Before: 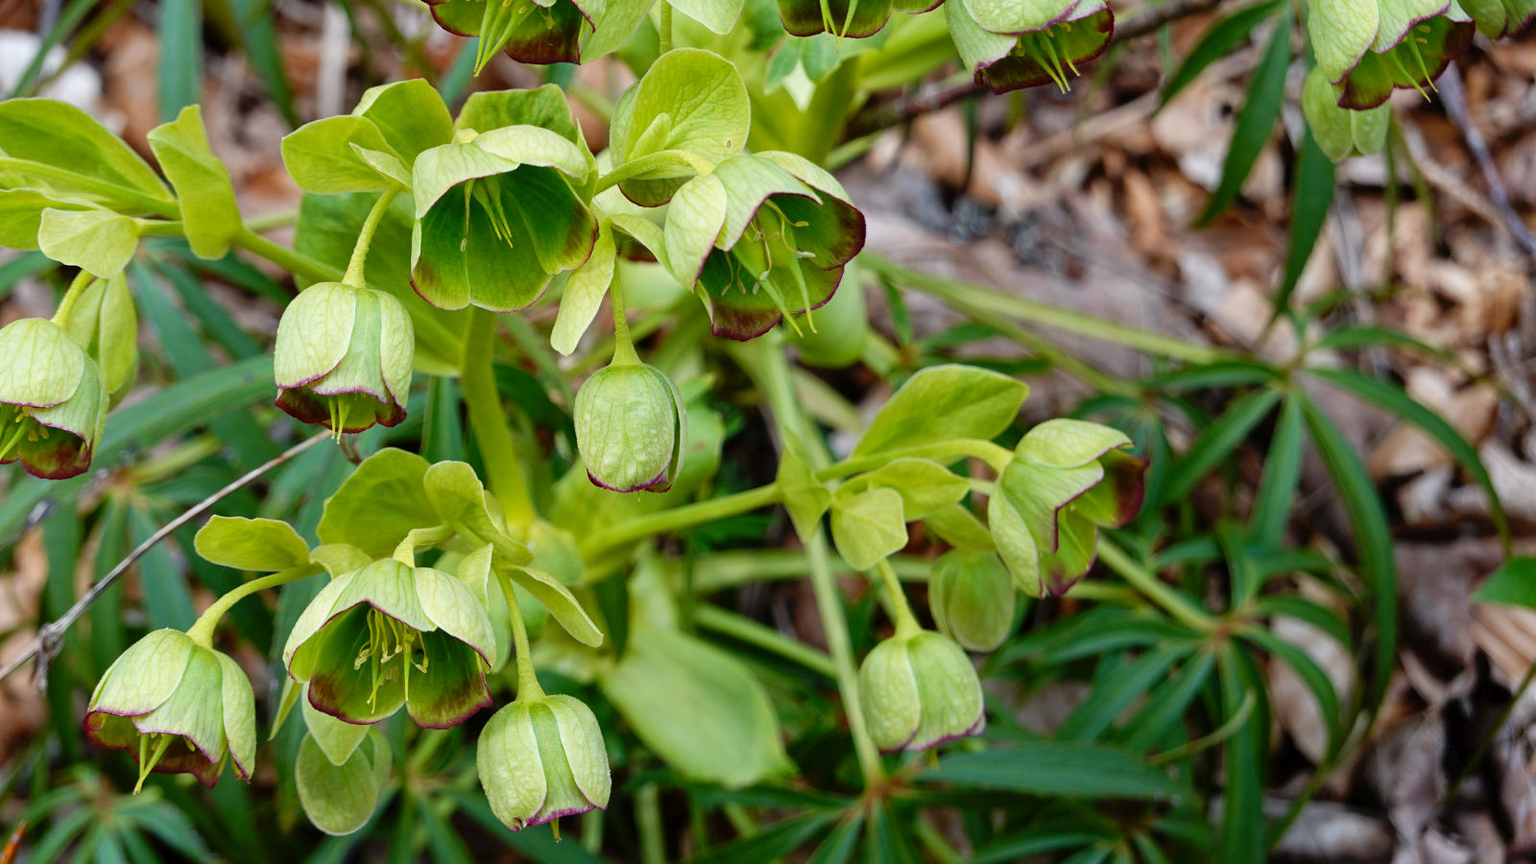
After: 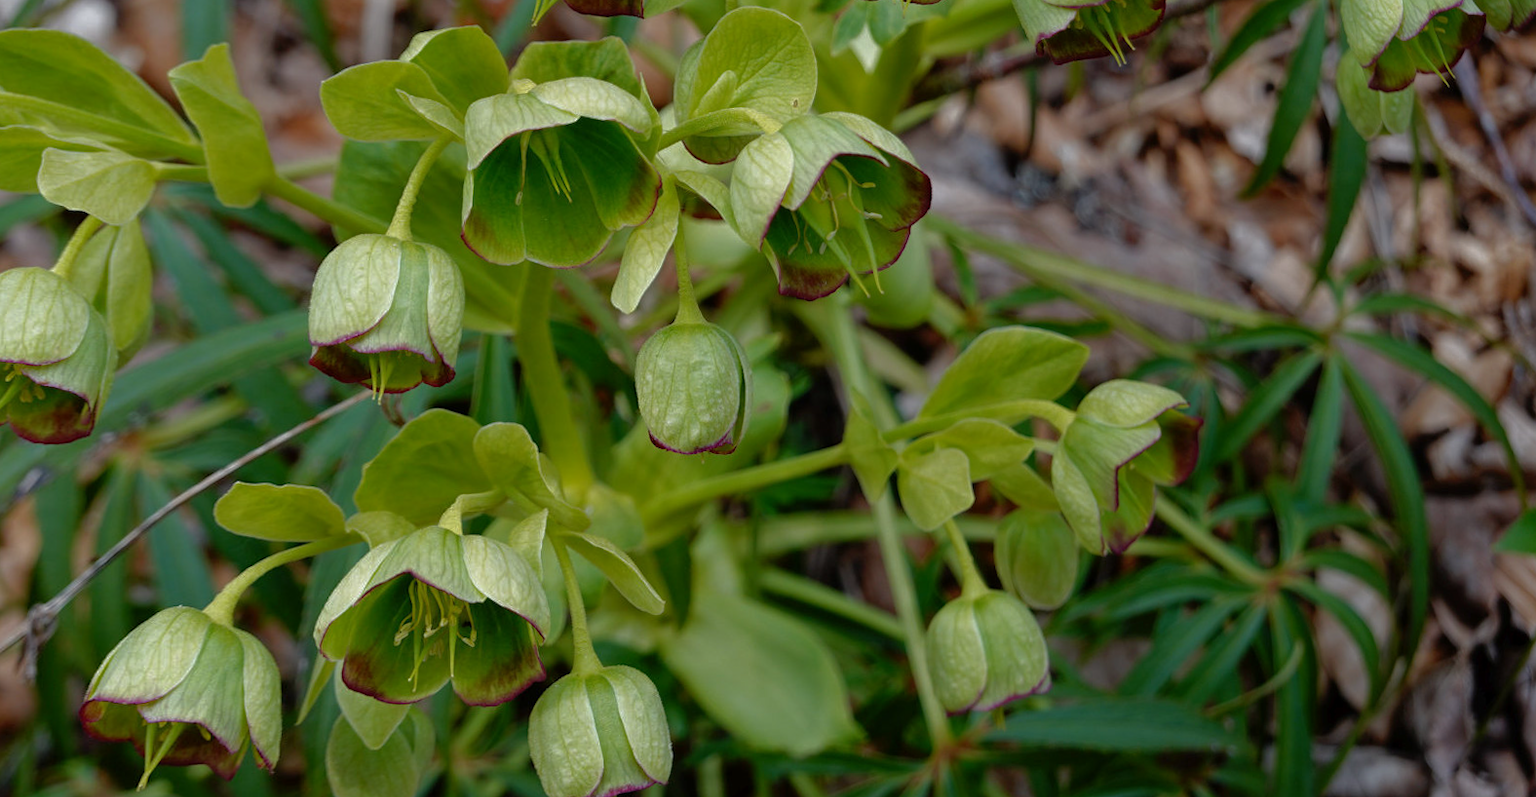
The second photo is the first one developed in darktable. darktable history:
rotate and perspective: rotation -0.013°, lens shift (vertical) -0.027, lens shift (horizontal) 0.178, crop left 0.016, crop right 0.989, crop top 0.082, crop bottom 0.918
base curve: curves: ch0 [(0, 0) (0.841, 0.609) (1, 1)]
